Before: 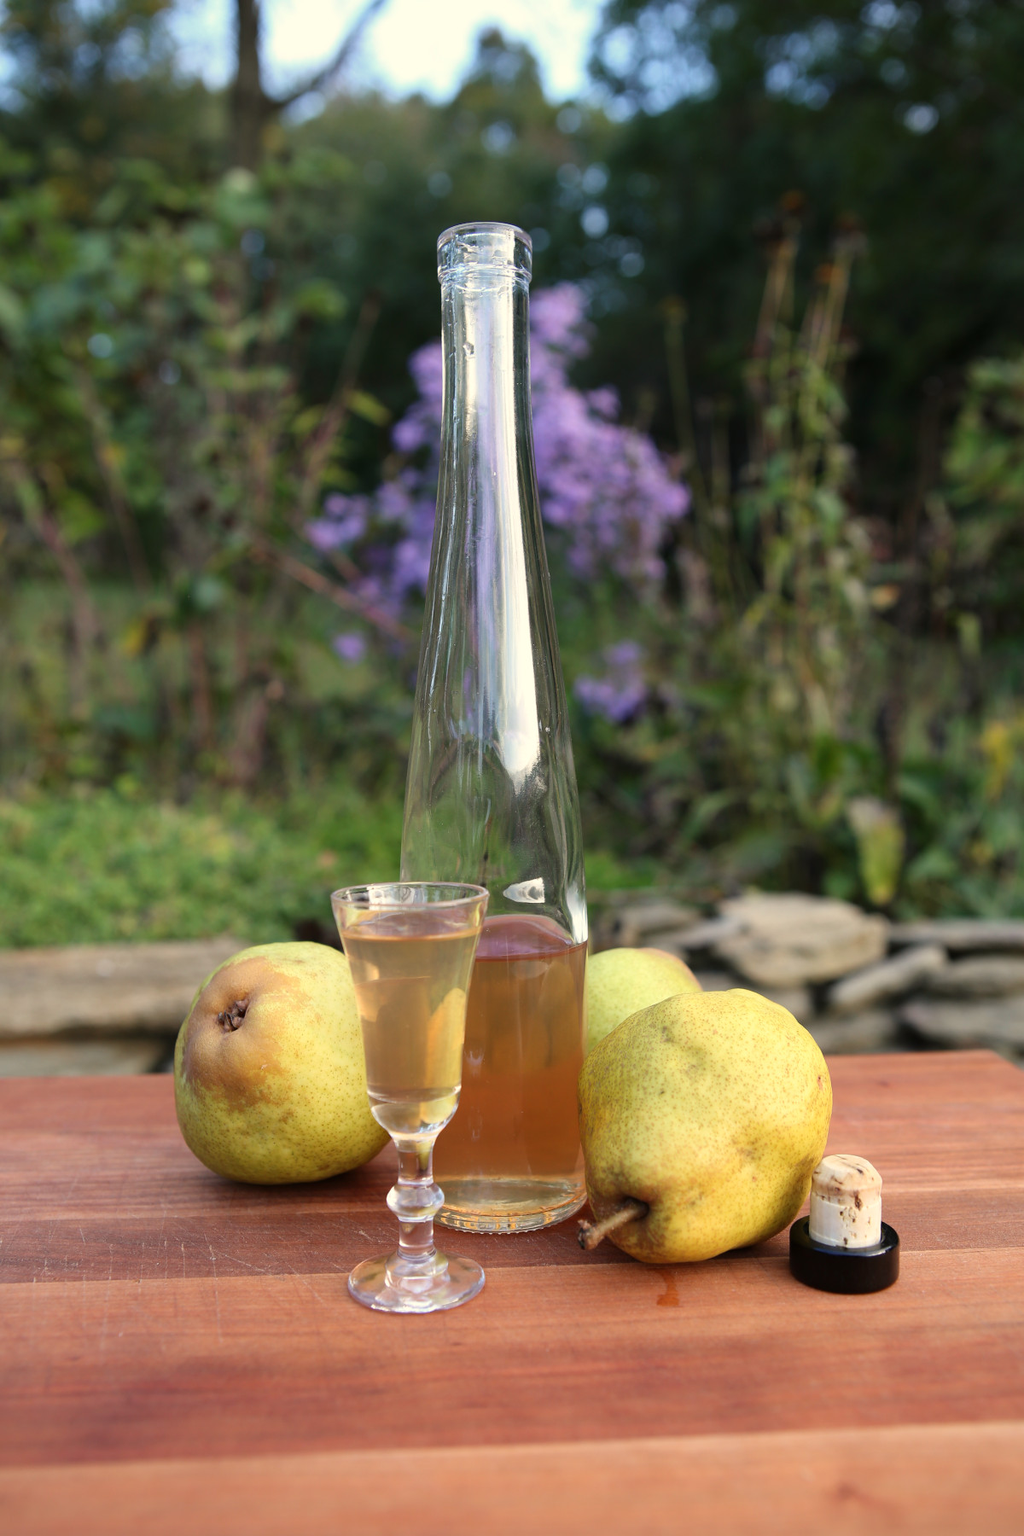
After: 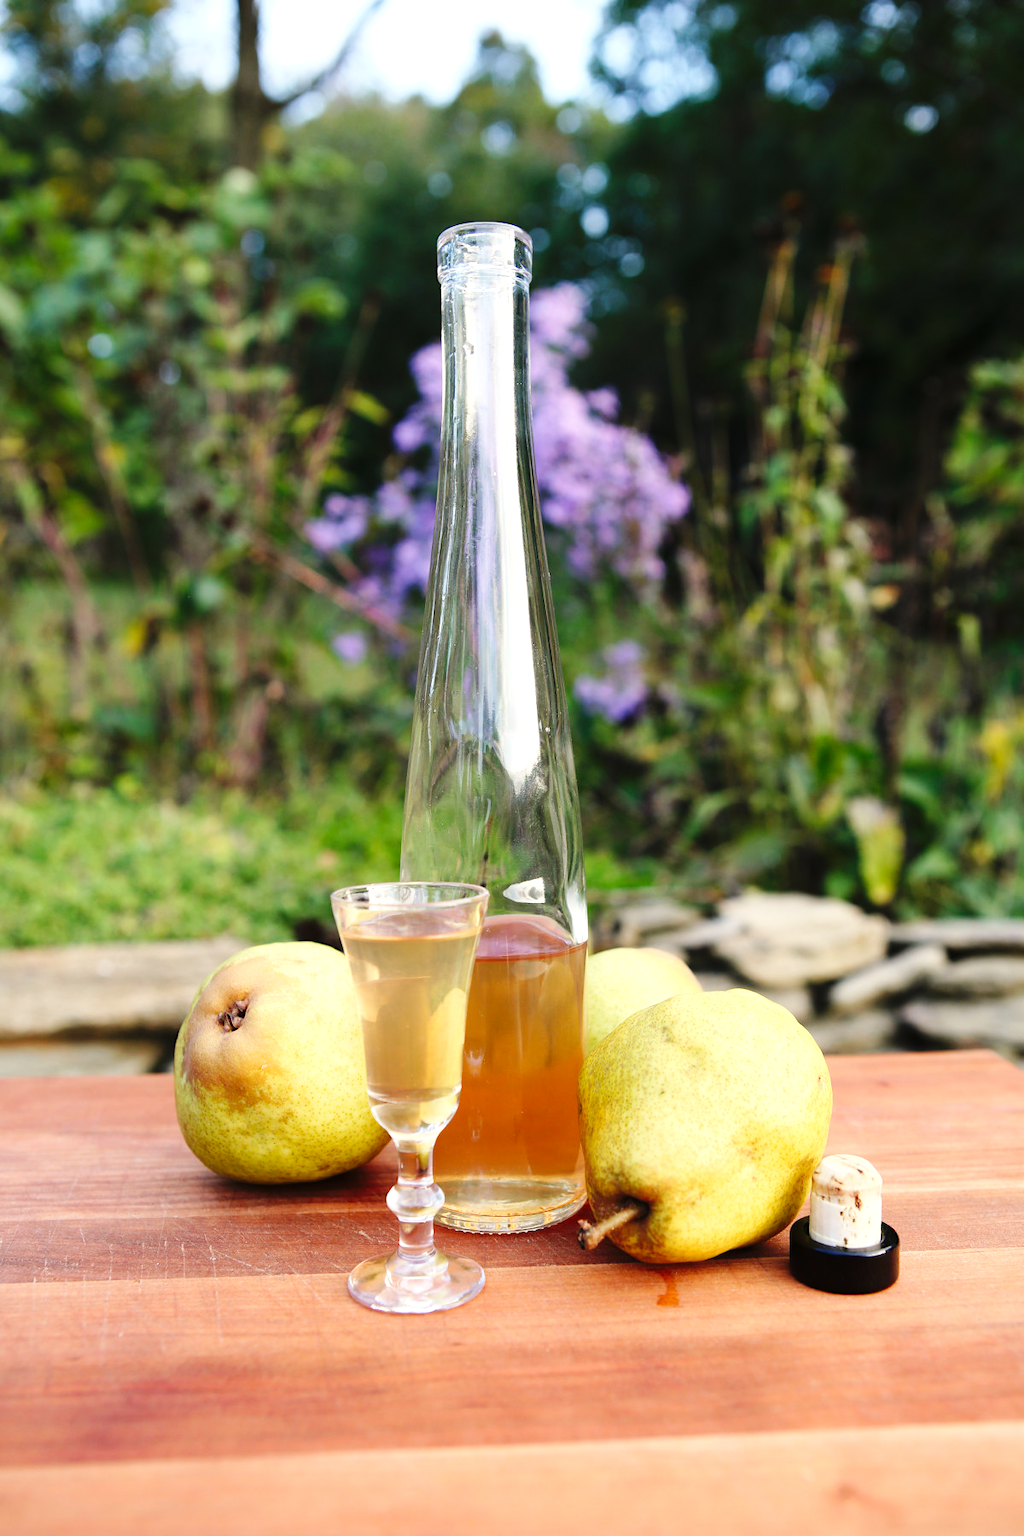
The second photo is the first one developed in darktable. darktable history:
exposure: black level correction 0, exposure 0.395 EV, compensate highlight preservation false
base curve: curves: ch0 [(0, 0) (0.036, 0.025) (0.121, 0.166) (0.206, 0.329) (0.605, 0.79) (1, 1)], preserve colors none
